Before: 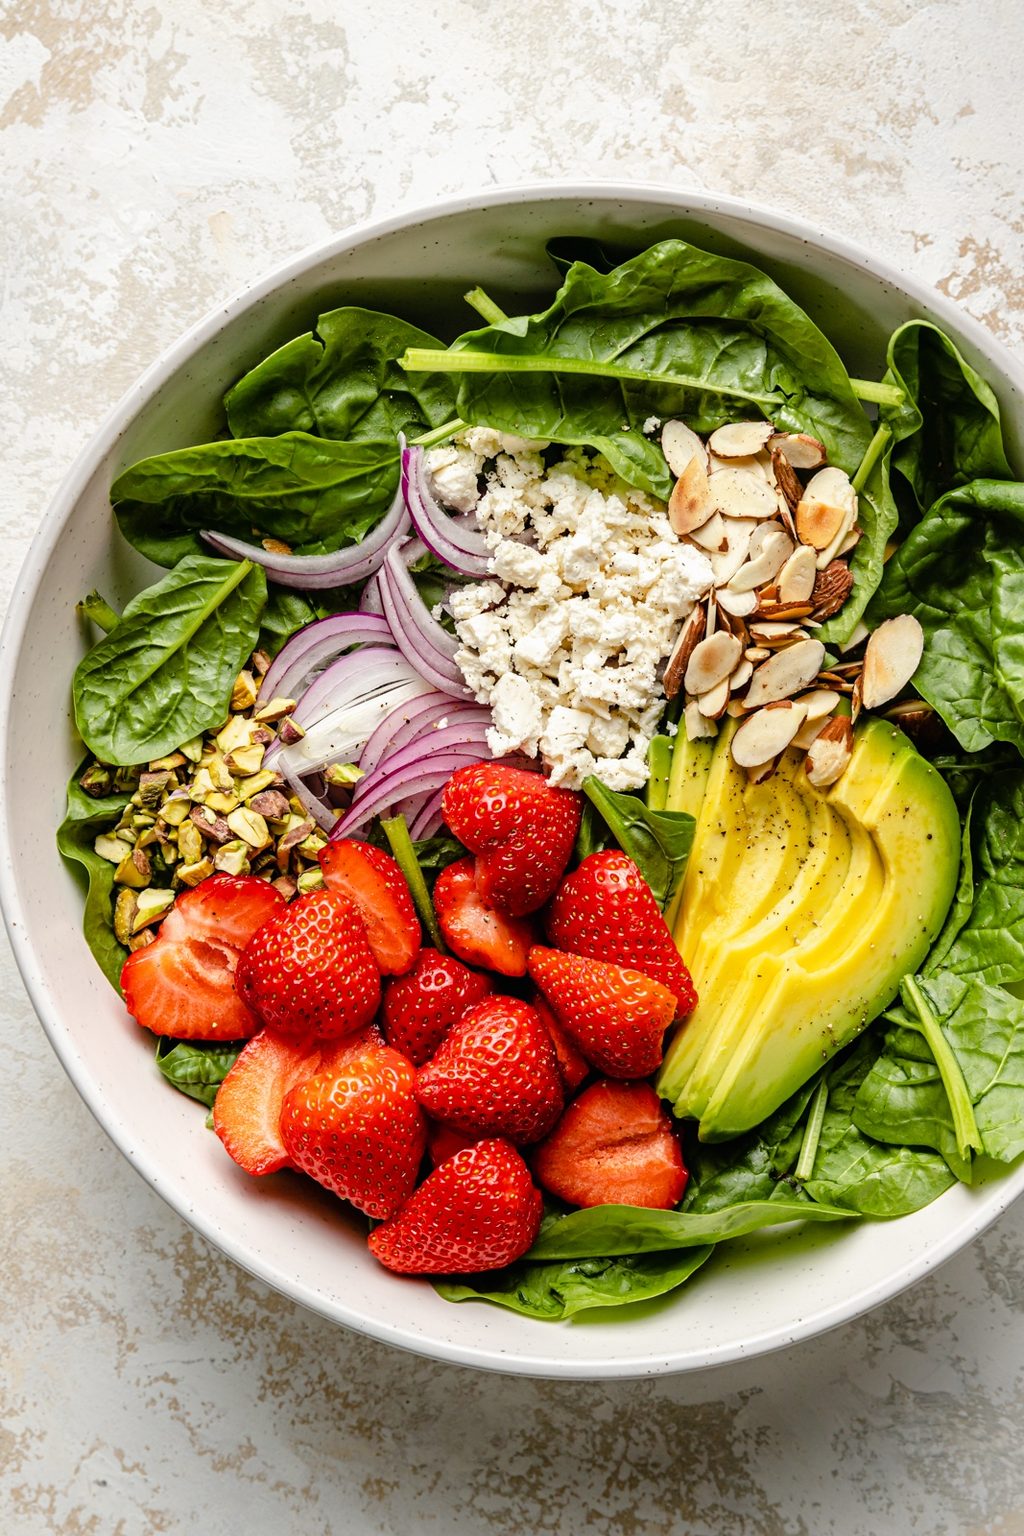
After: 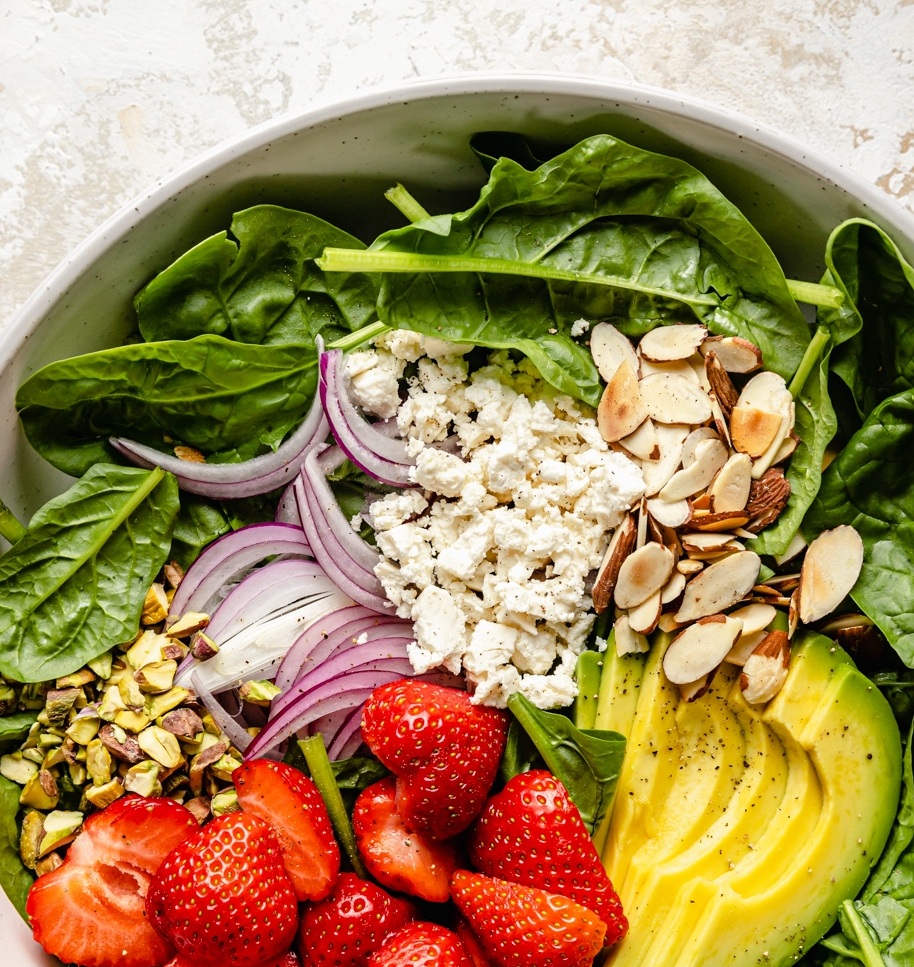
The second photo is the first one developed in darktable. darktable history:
base curve: curves: ch0 [(0, 0) (0.297, 0.298) (1, 1)], preserve colors none
crop and rotate: left 9.345%, top 7.22%, right 4.982%, bottom 32.331%
